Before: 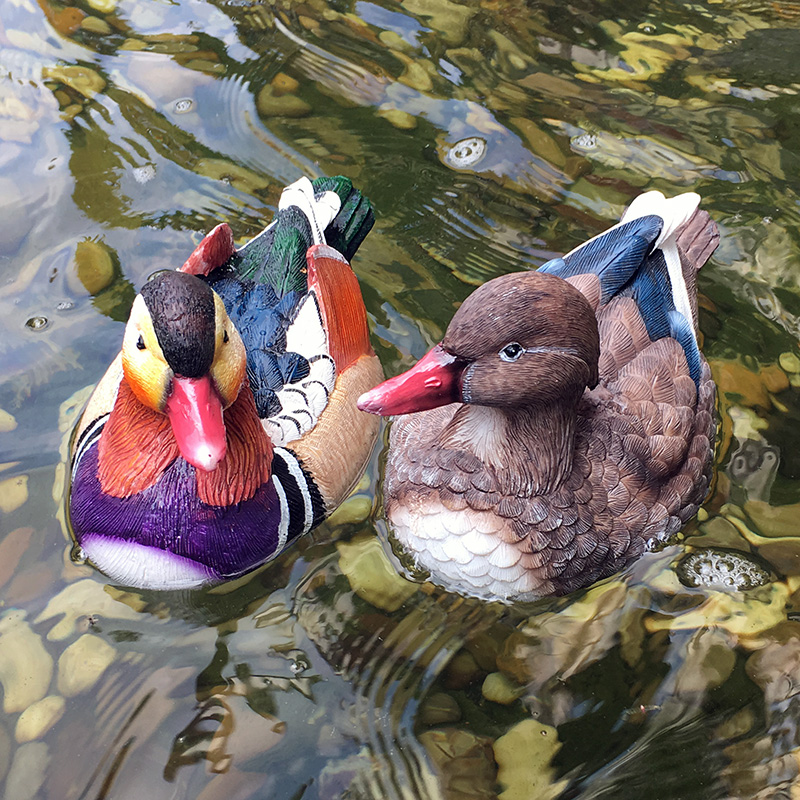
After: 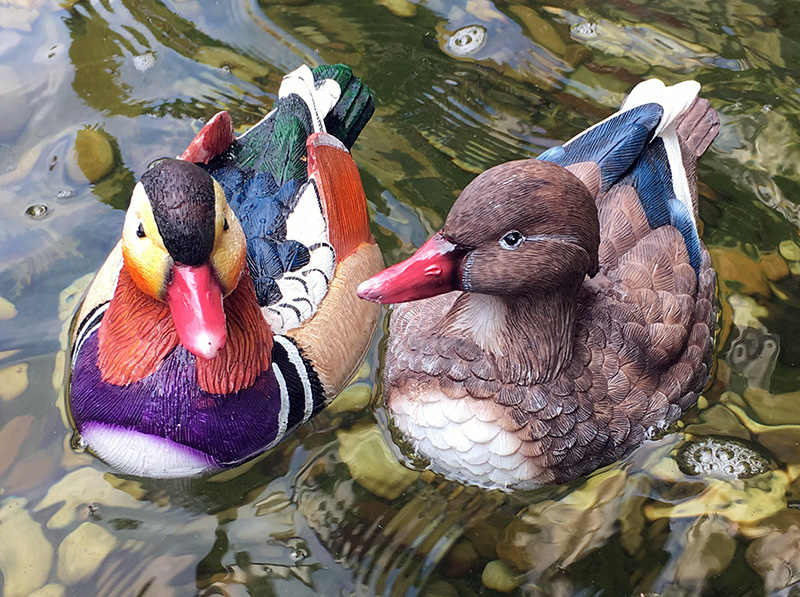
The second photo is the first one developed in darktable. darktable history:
crop: top 14.026%, bottom 11.313%
